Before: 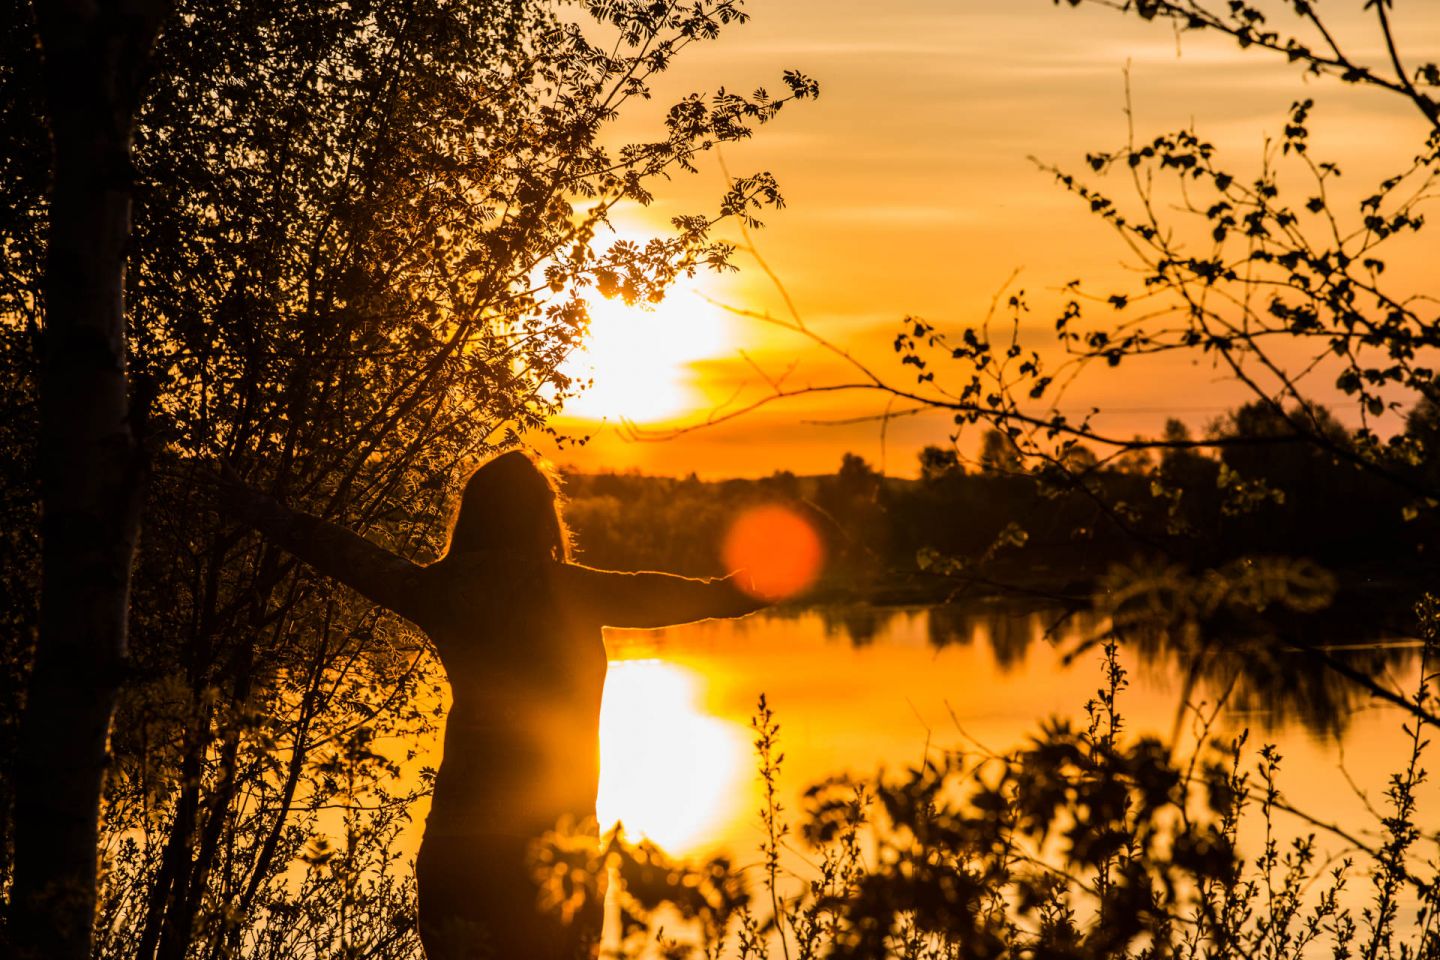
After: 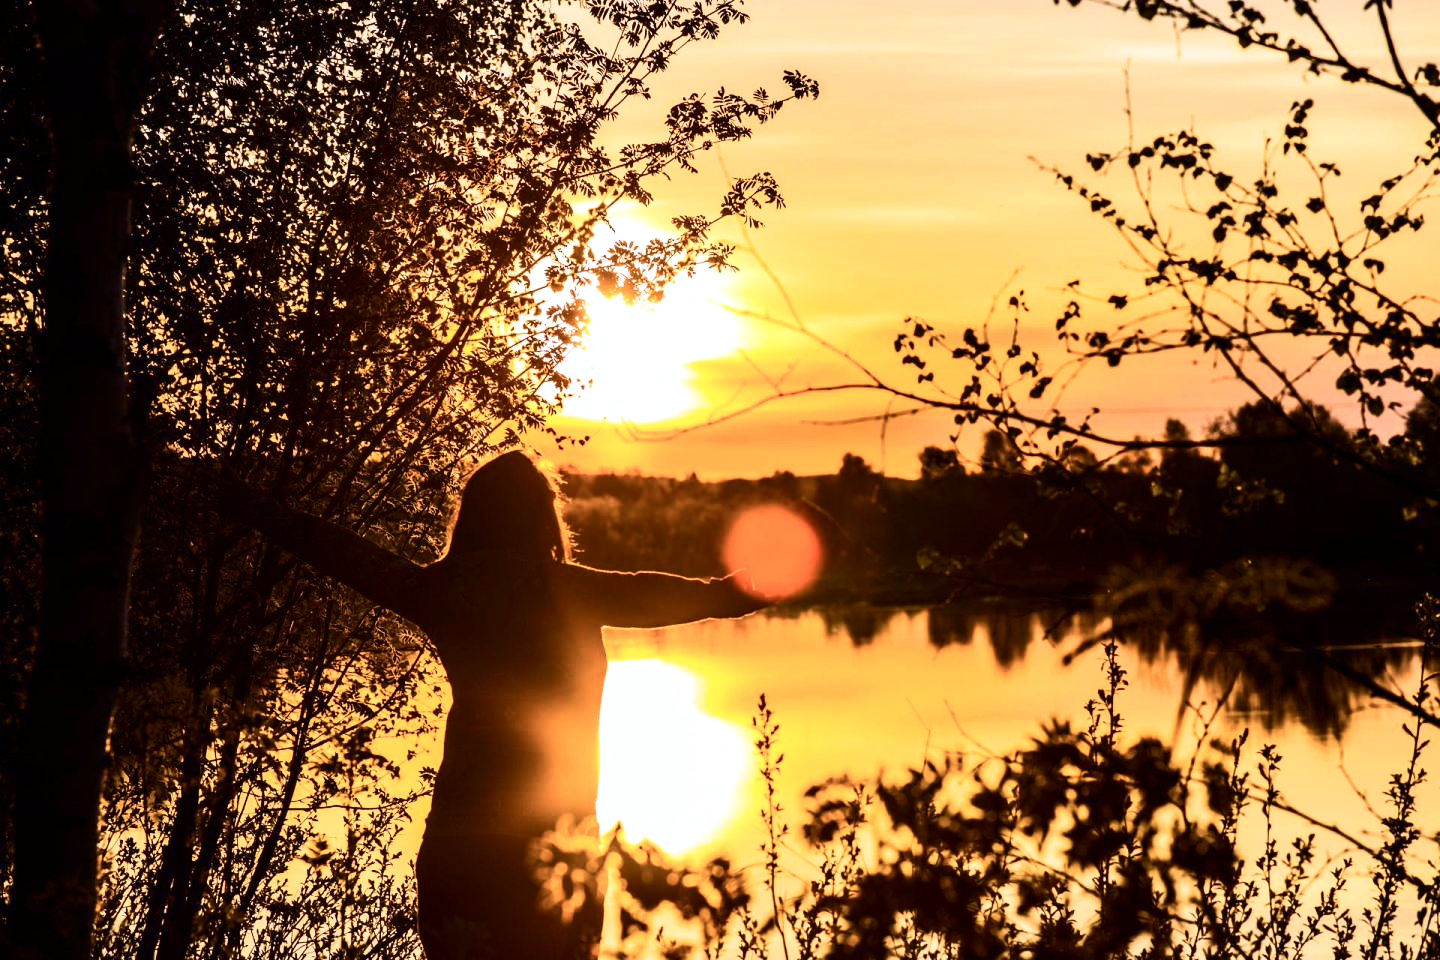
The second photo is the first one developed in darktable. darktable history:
contrast brightness saturation: contrast 0.298
color calibration: illuminant custom, x 0.373, y 0.389, temperature 4252.87 K
exposure: black level correction 0, exposure 0.394 EV, compensate highlight preservation false
